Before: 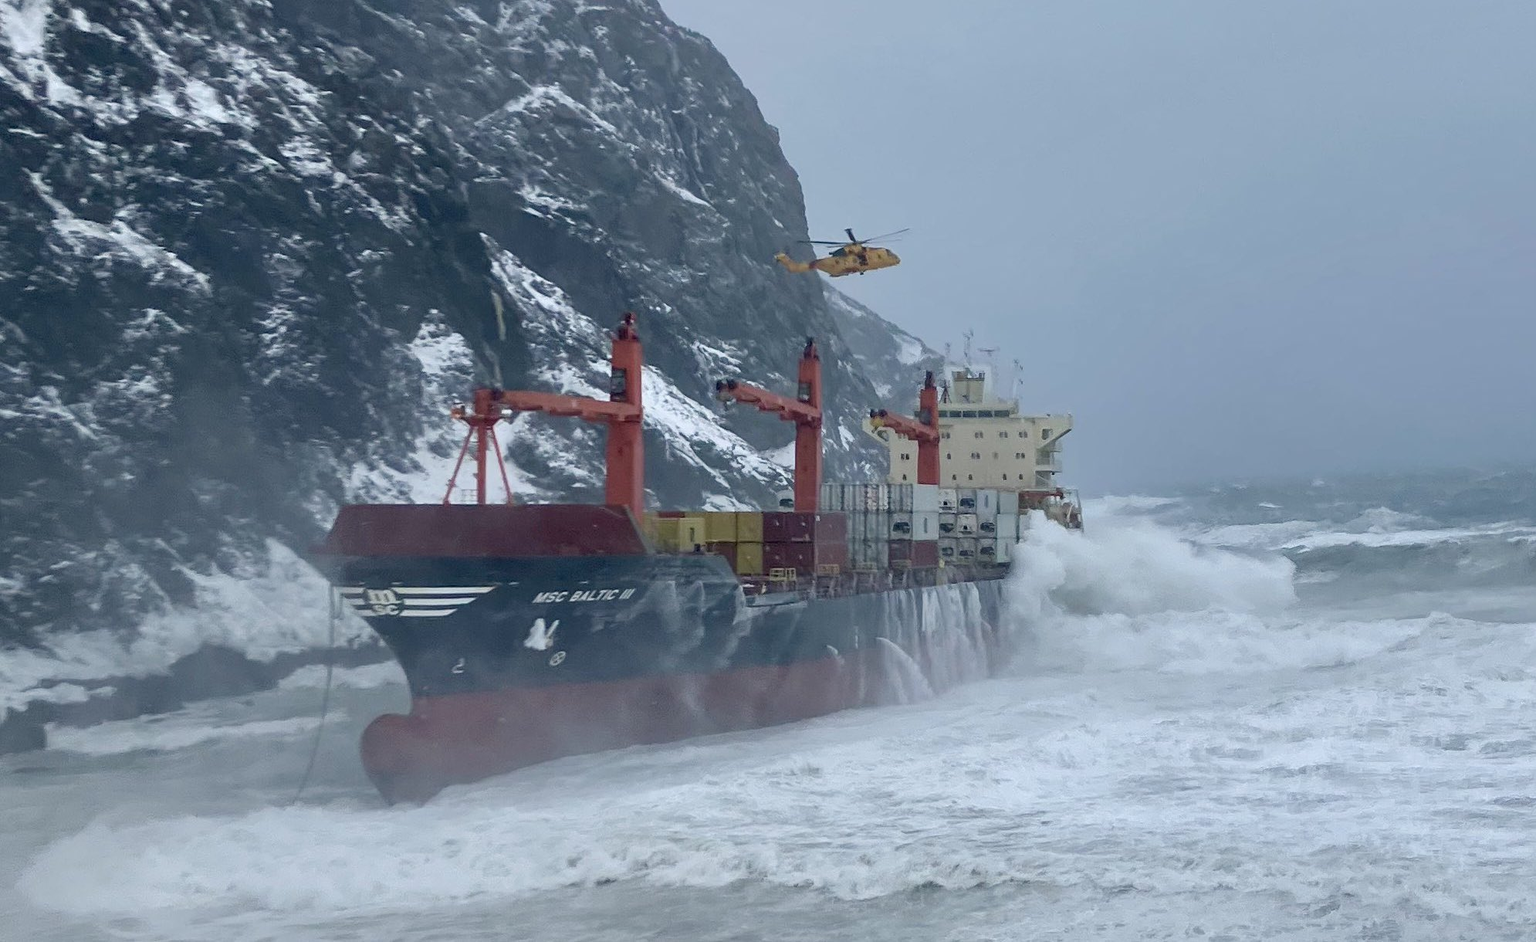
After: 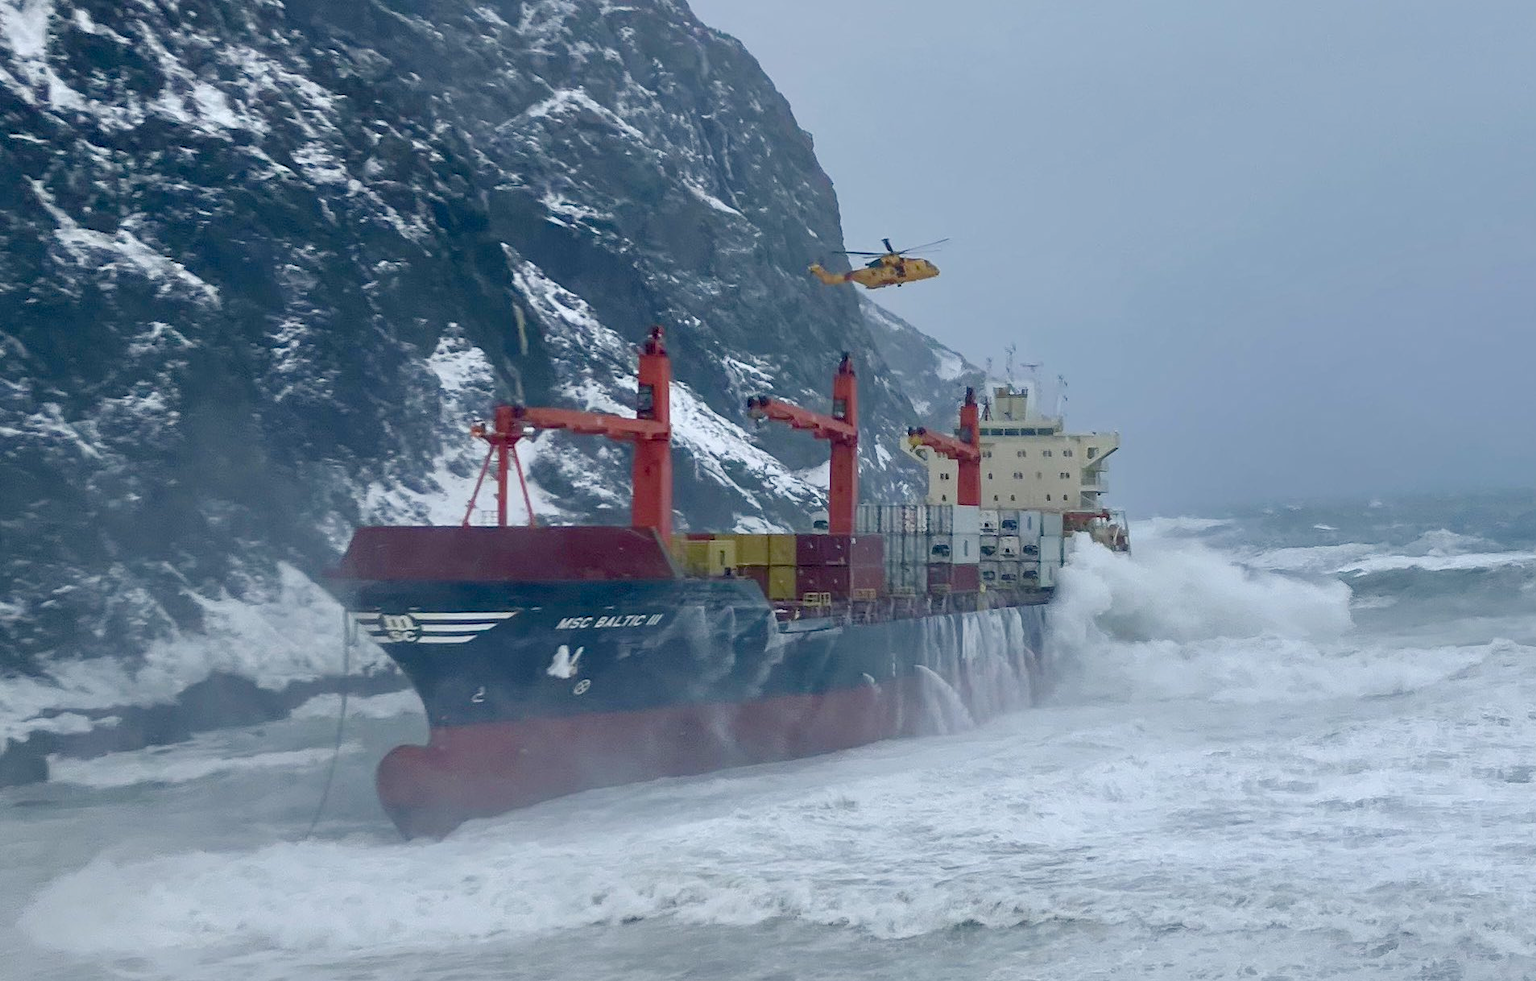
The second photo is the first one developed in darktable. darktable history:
color balance rgb: perceptual saturation grading › global saturation 20%, perceptual saturation grading › highlights -25%, perceptual saturation grading › shadows 50%
crop: right 4.126%, bottom 0.031%
tone curve: color space Lab, independent channels, preserve colors none
